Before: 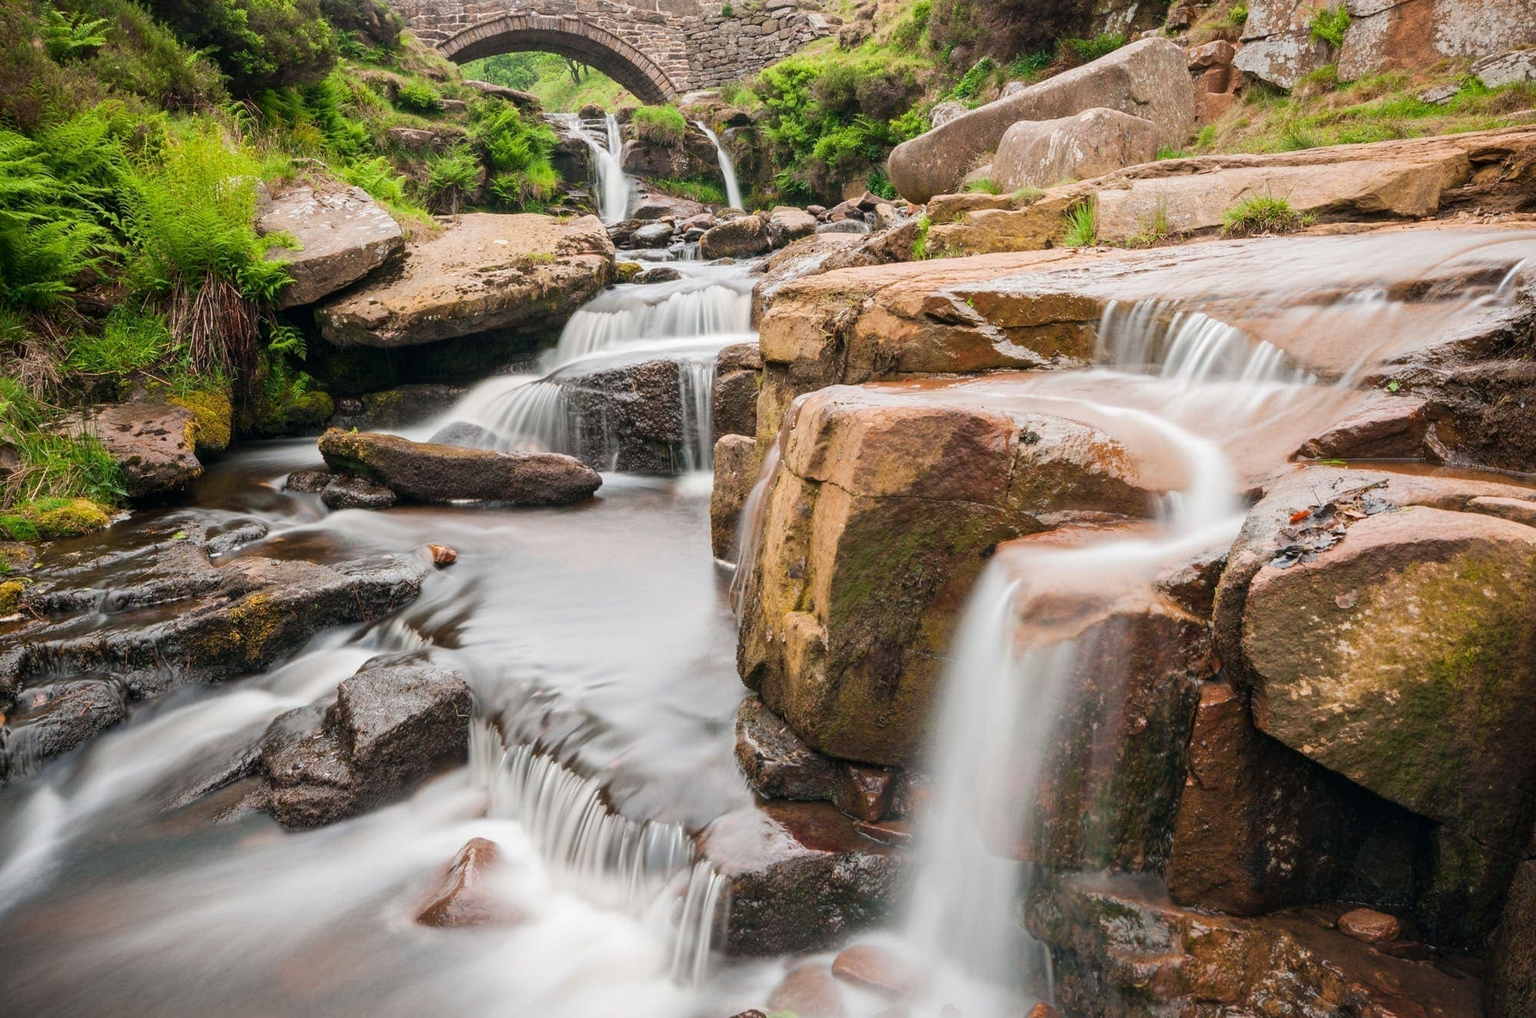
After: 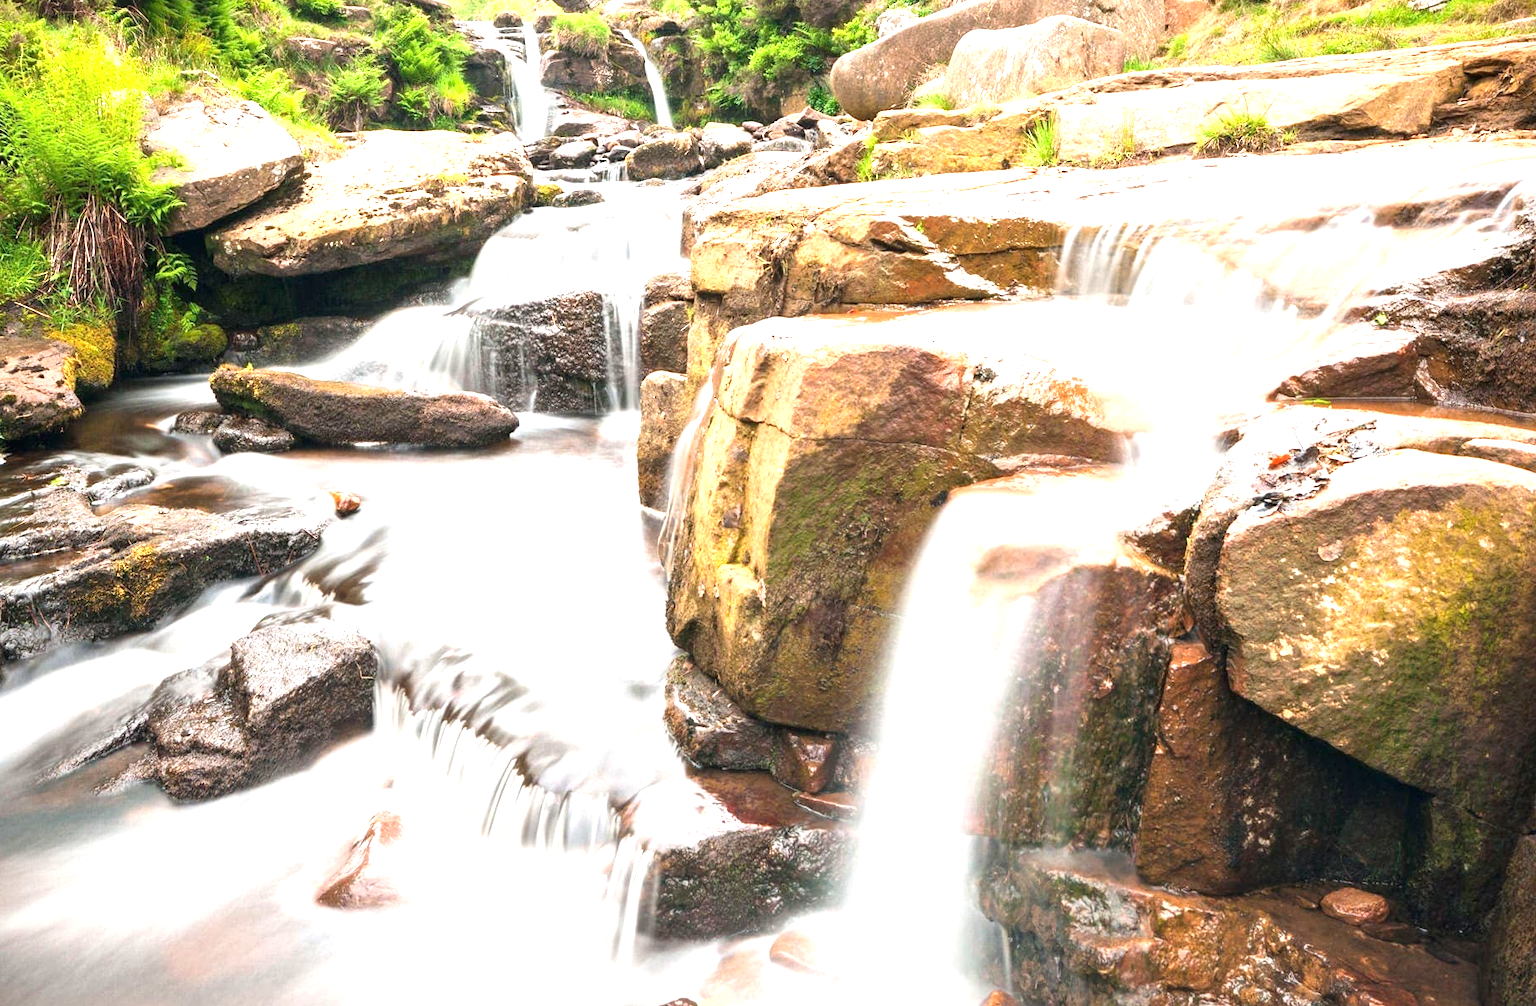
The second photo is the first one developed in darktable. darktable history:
exposure: black level correction 0, exposure 1.48 EV, compensate exposure bias true, compensate highlight preservation false
crop and rotate: left 8.234%, top 9.231%
